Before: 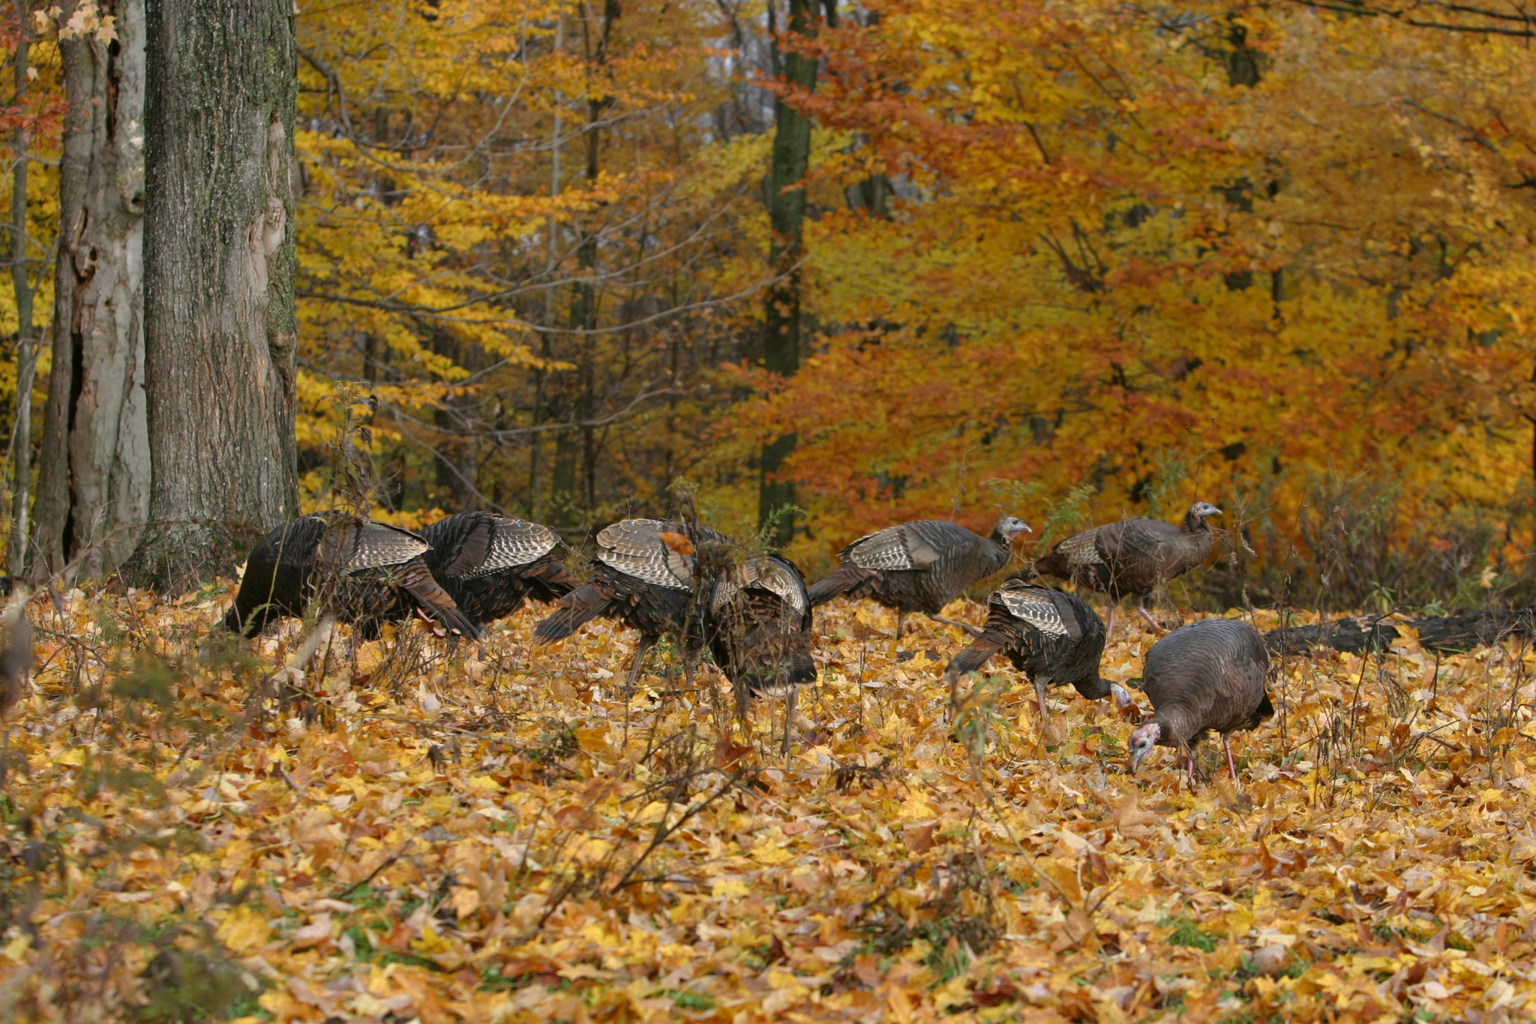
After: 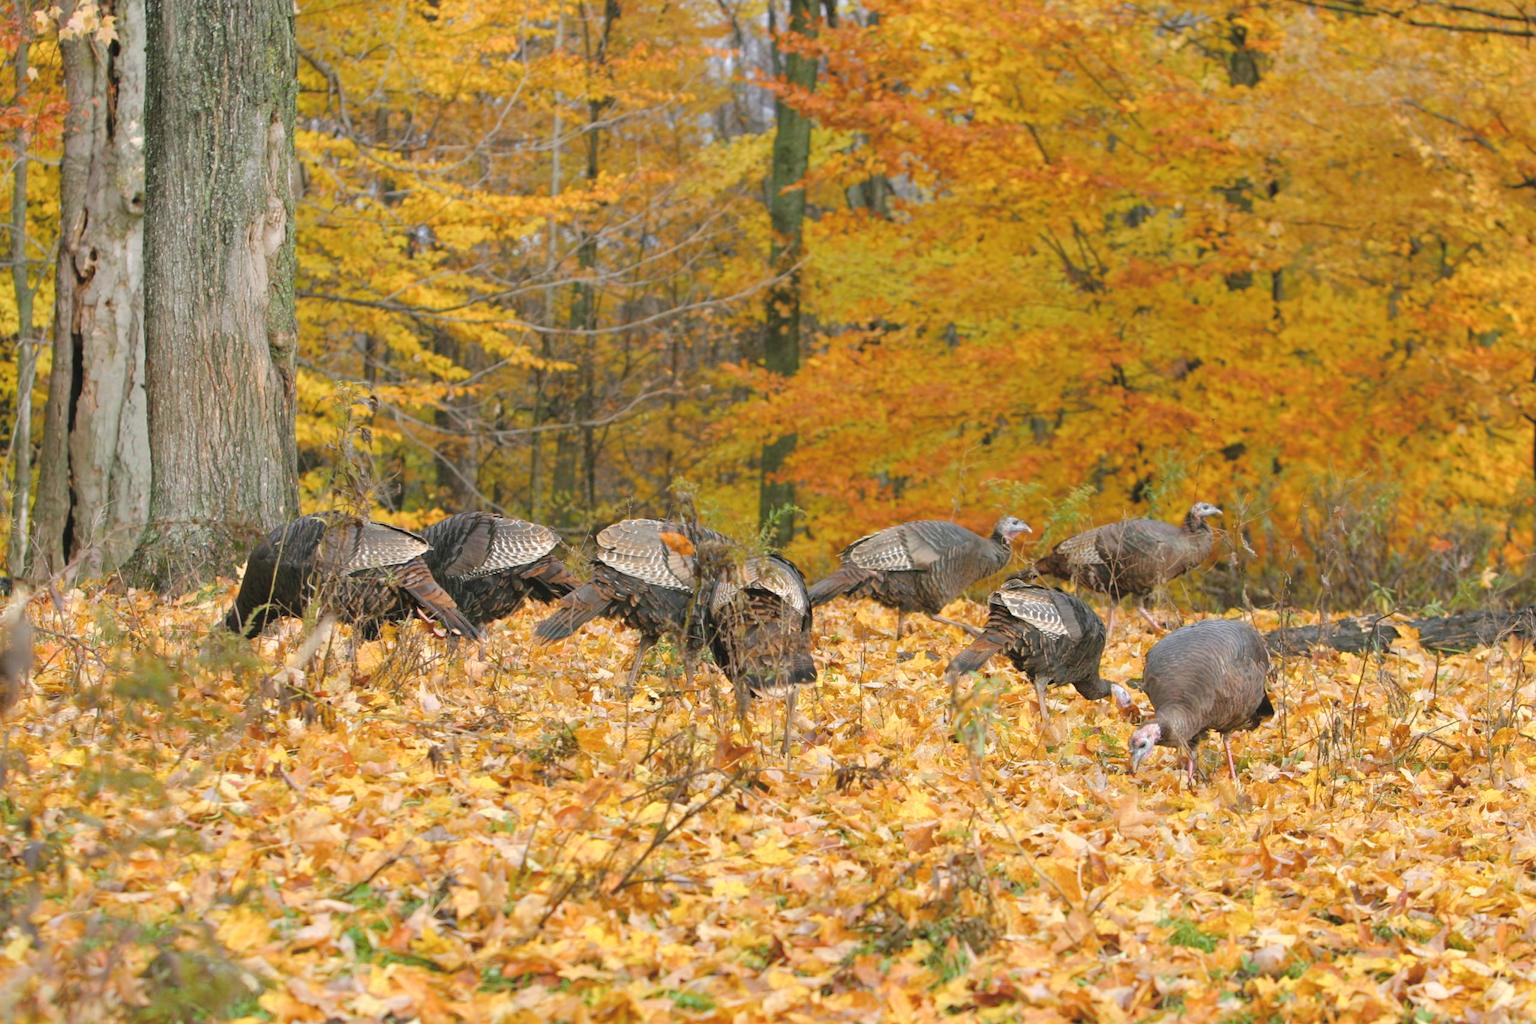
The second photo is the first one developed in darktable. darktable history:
color balance rgb: perceptual saturation grading › global saturation 20%, perceptual saturation grading › highlights -25.582%, perceptual saturation grading › shadows 25.566%, contrast 4.529%
exposure: exposure 0.175 EV, compensate highlight preservation false
contrast brightness saturation: brightness 0.277
